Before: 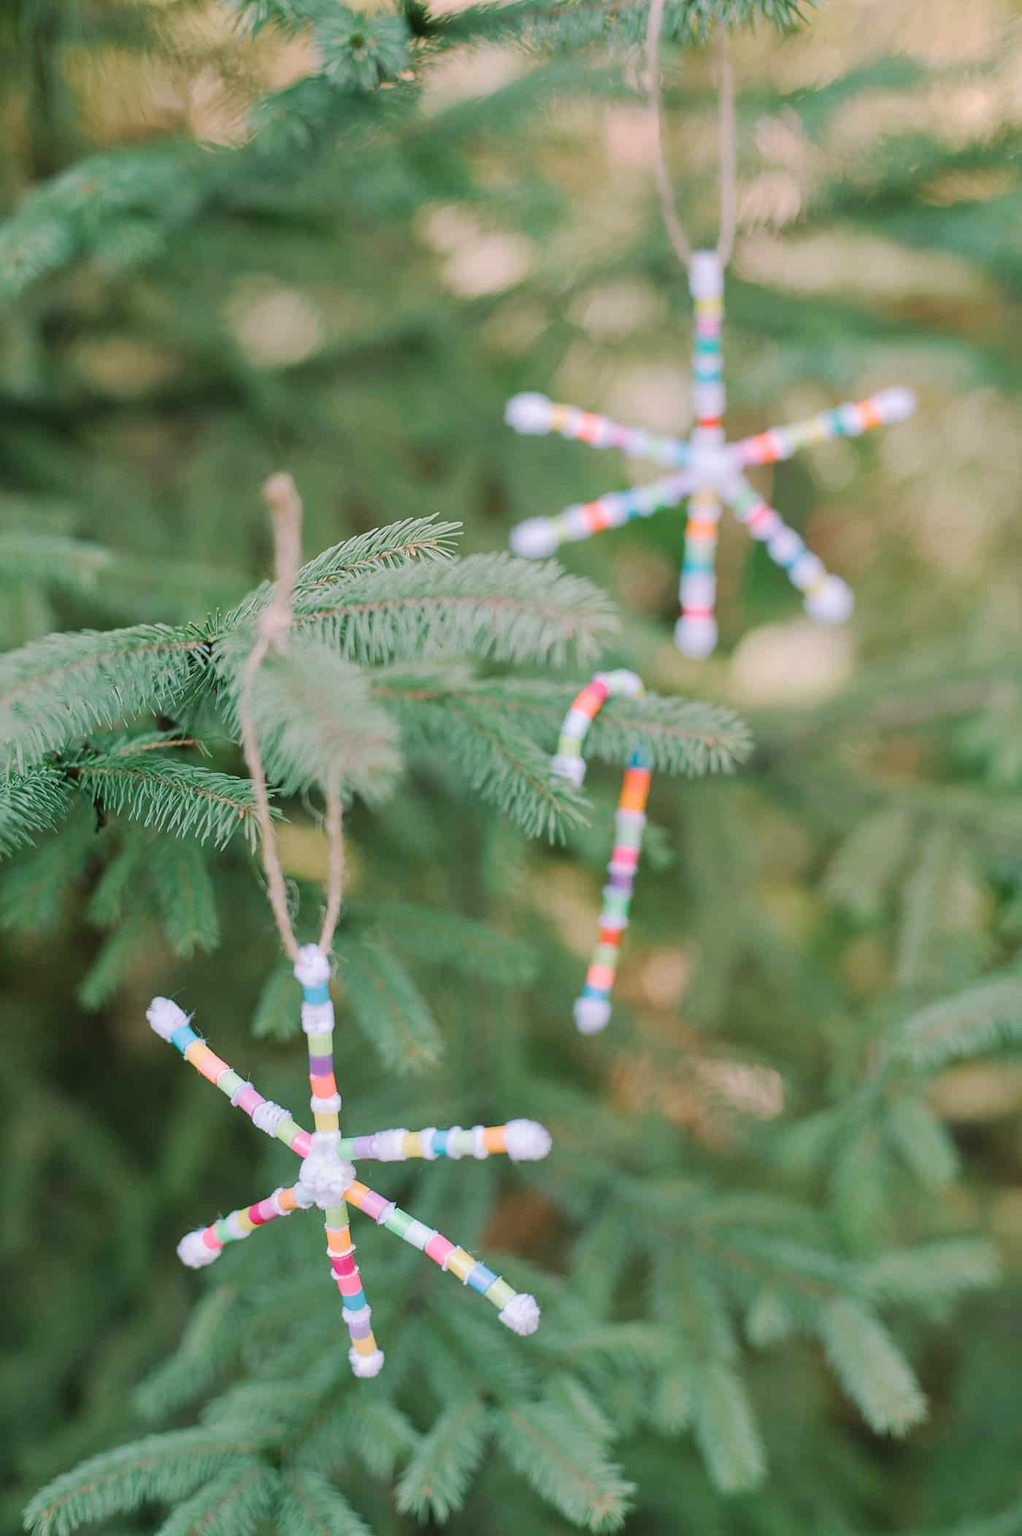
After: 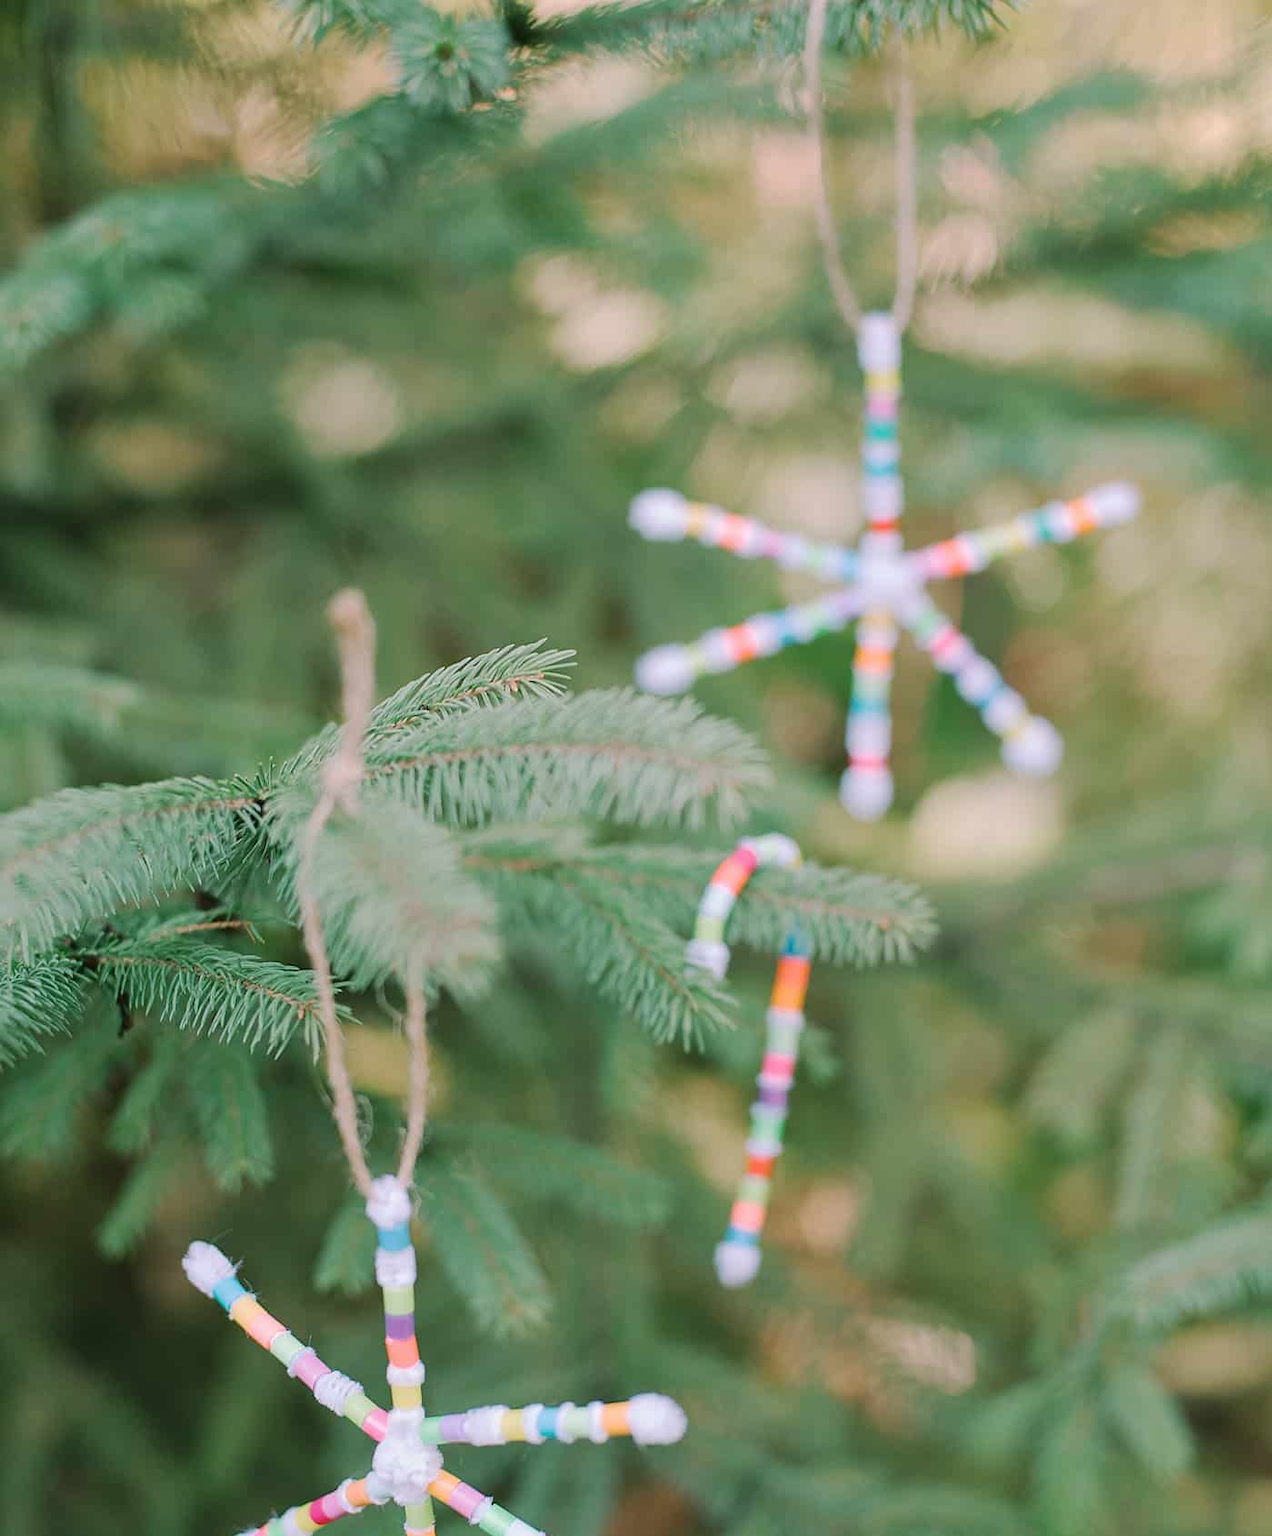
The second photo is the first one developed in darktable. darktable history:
crop: bottom 19.671%
